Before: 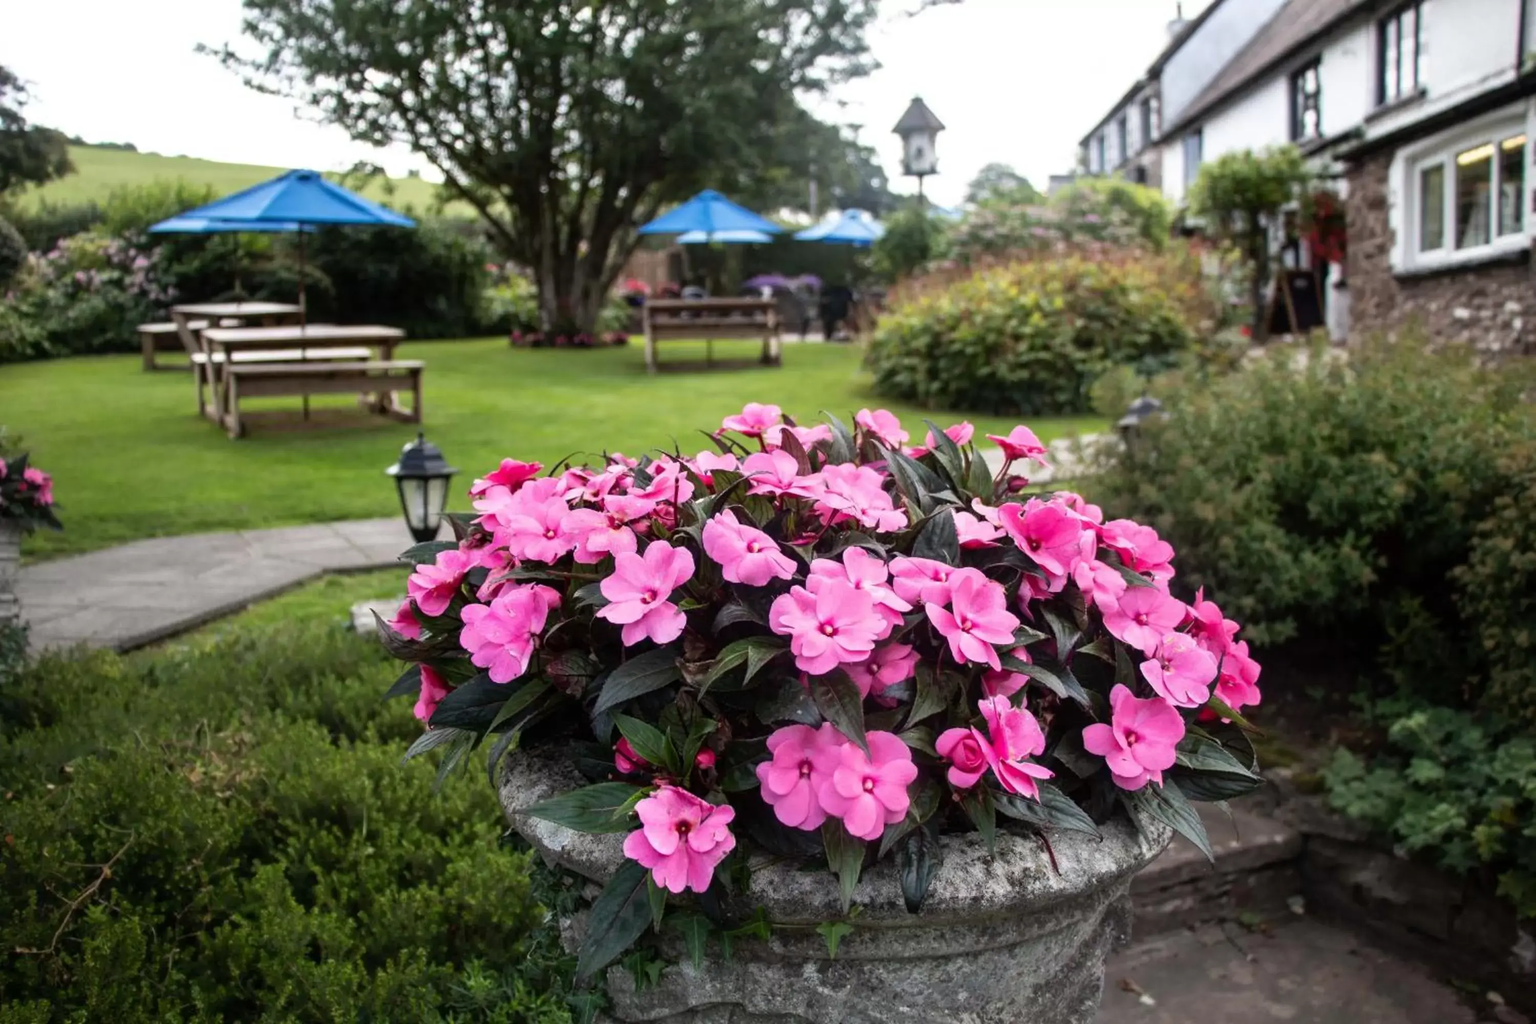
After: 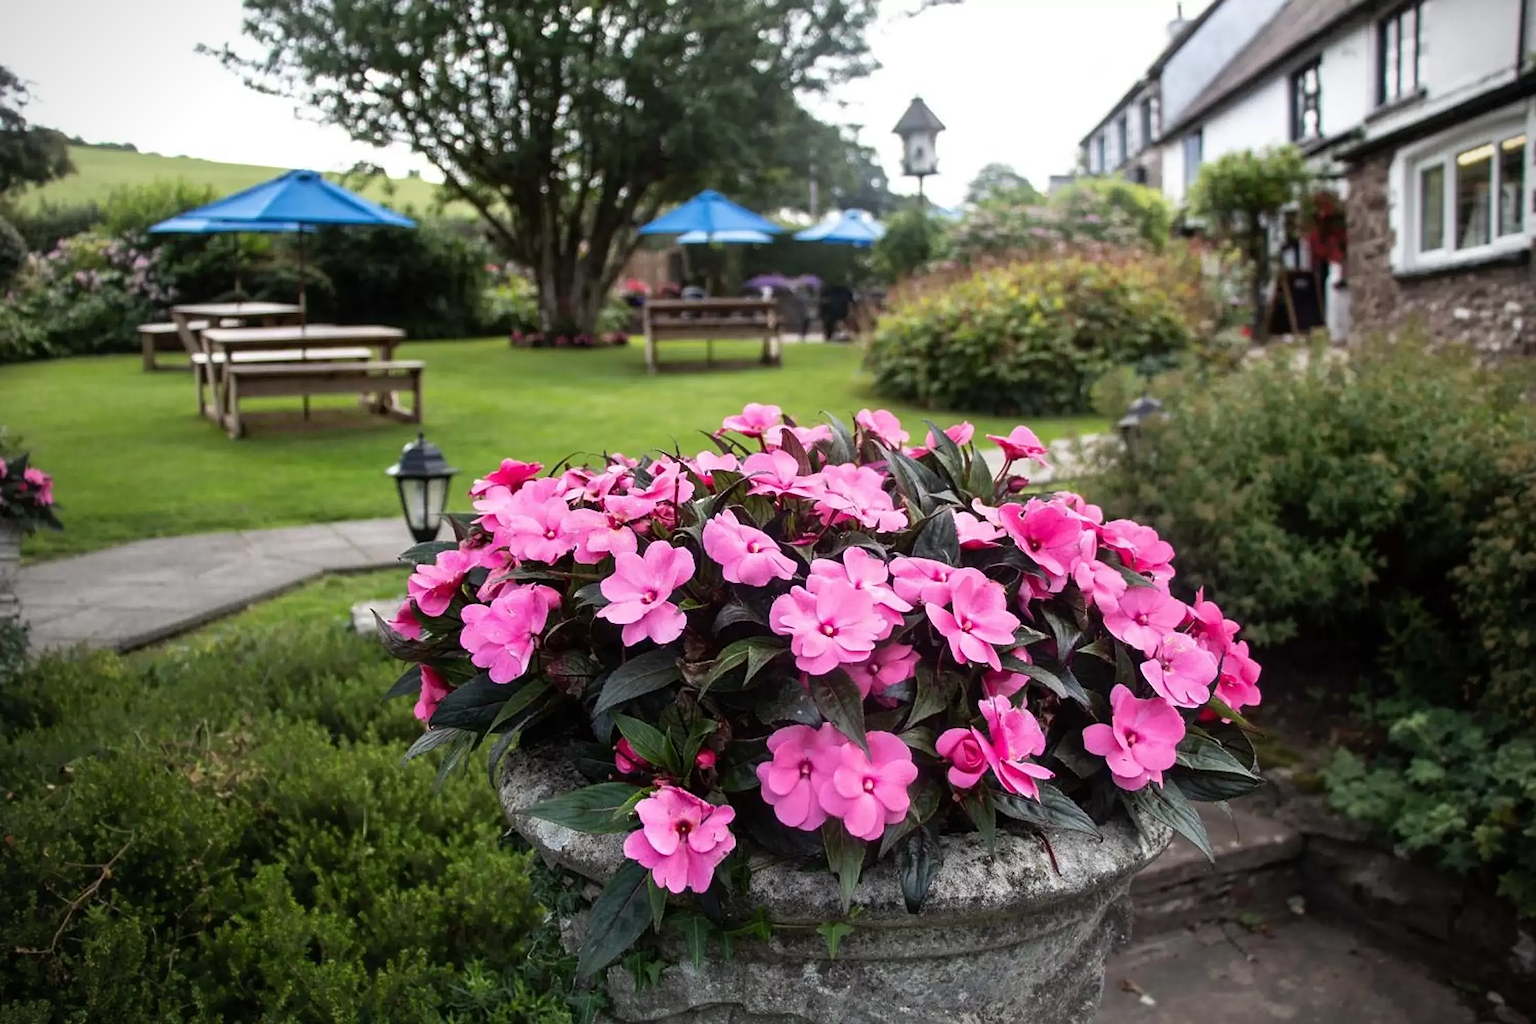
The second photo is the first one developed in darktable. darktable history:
vignetting: fall-off start 97.15%, width/height ratio 1.181
sharpen: on, module defaults
